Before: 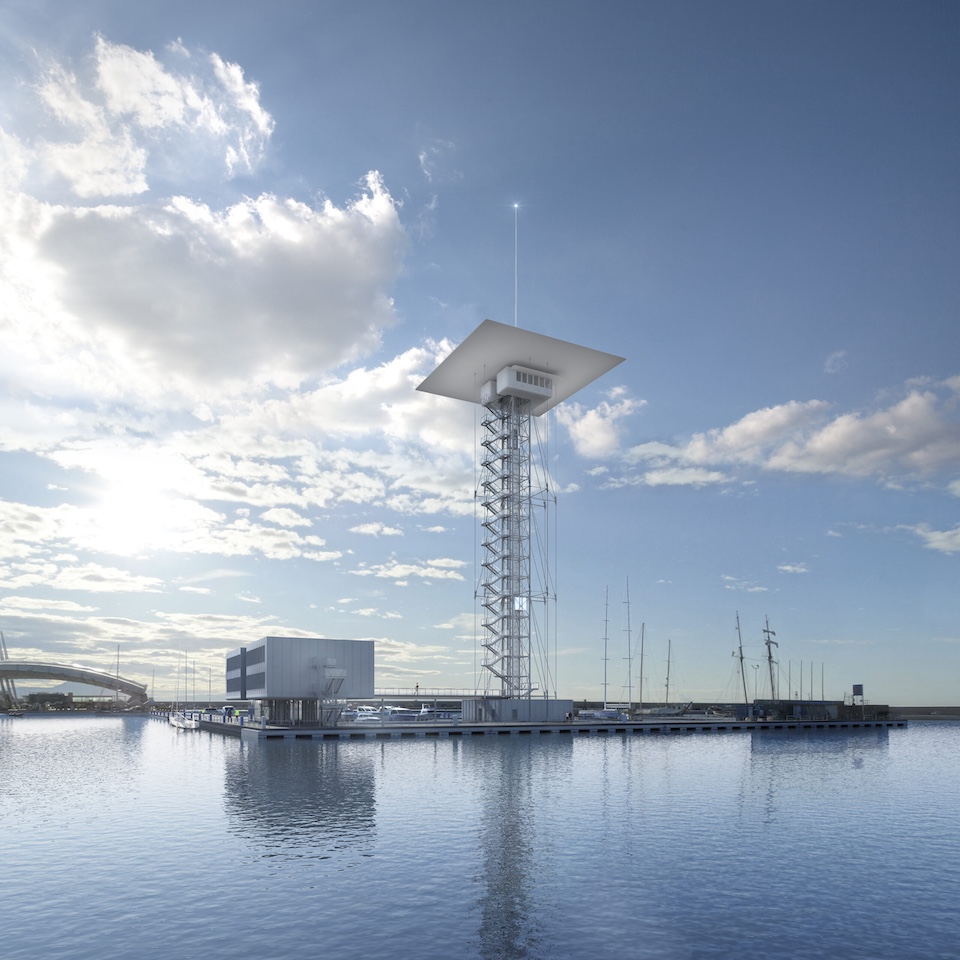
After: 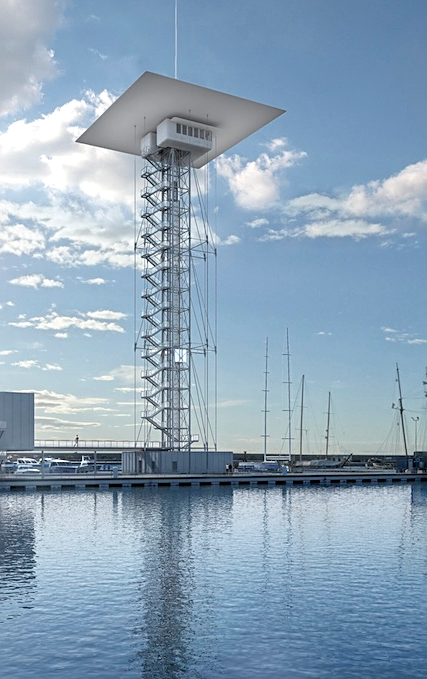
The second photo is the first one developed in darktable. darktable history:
sharpen: on, module defaults
local contrast: on, module defaults
crop: left 35.462%, top 25.863%, right 19.986%, bottom 3.387%
